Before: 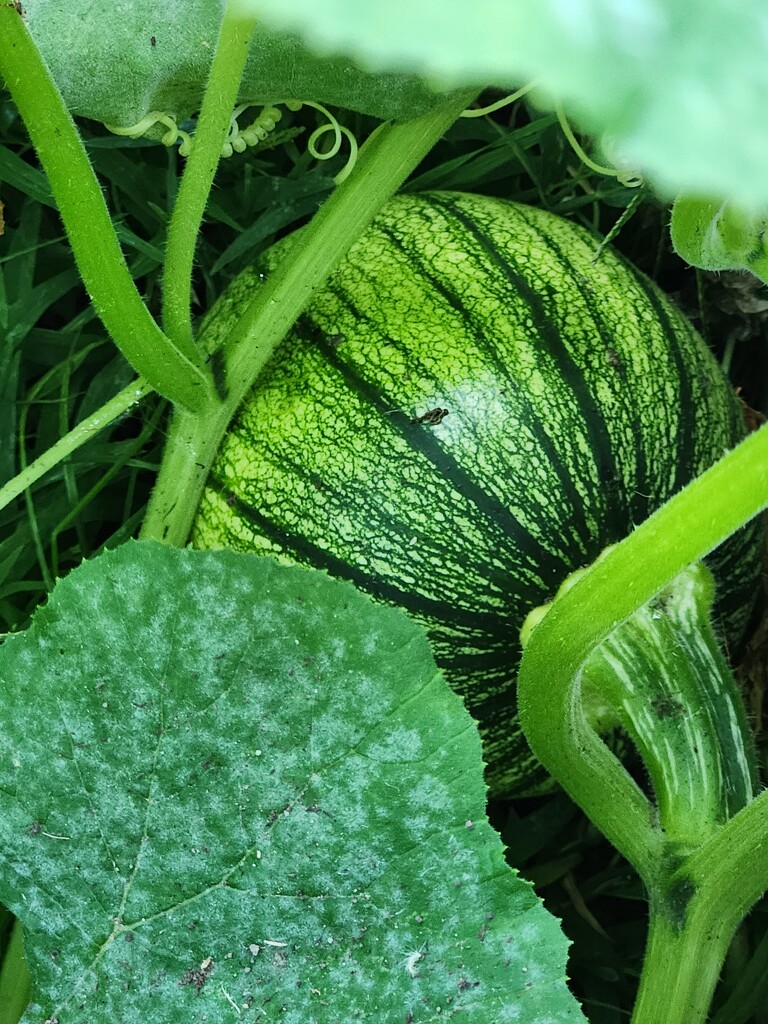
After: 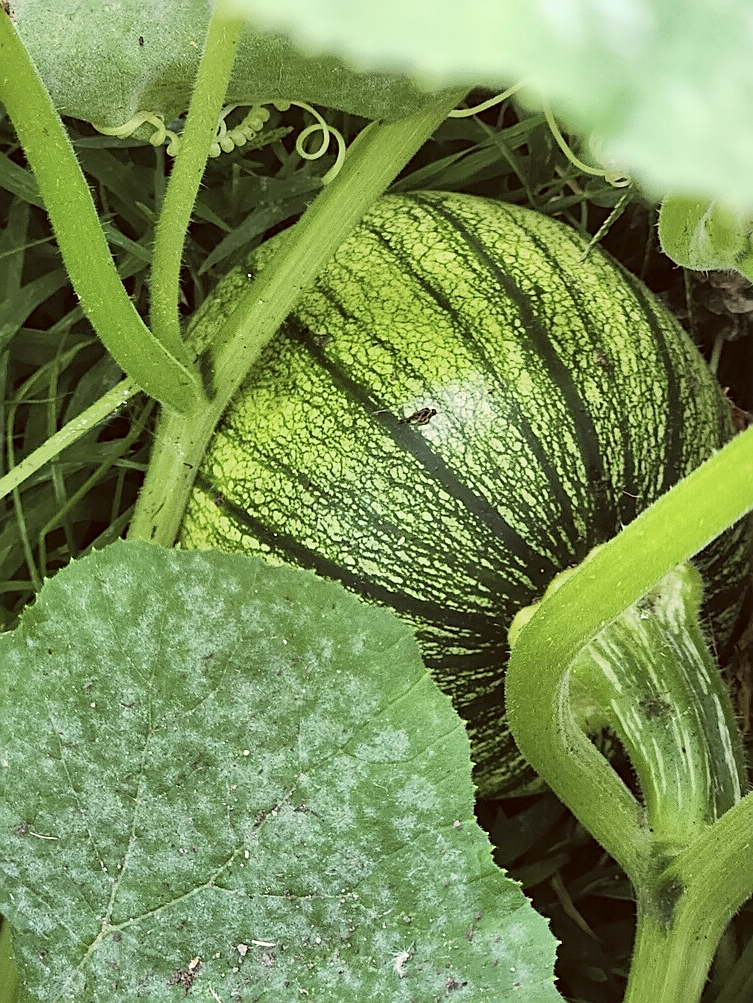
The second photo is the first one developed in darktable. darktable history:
crop: left 1.661%, right 0.276%, bottom 1.982%
levels: mode automatic, levels [0, 0.478, 1]
contrast brightness saturation: brightness 0.123
sharpen: on, module defaults
color correction: highlights a* 10.22, highlights b* 9.72, shadows a* 8.81, shadows b* 7.95, saturation 0.783
